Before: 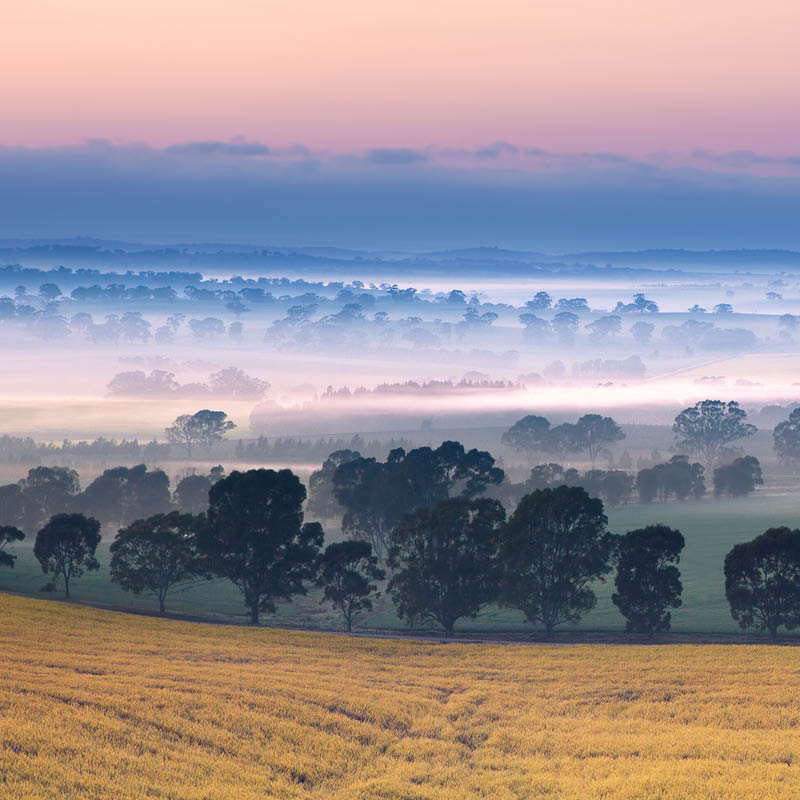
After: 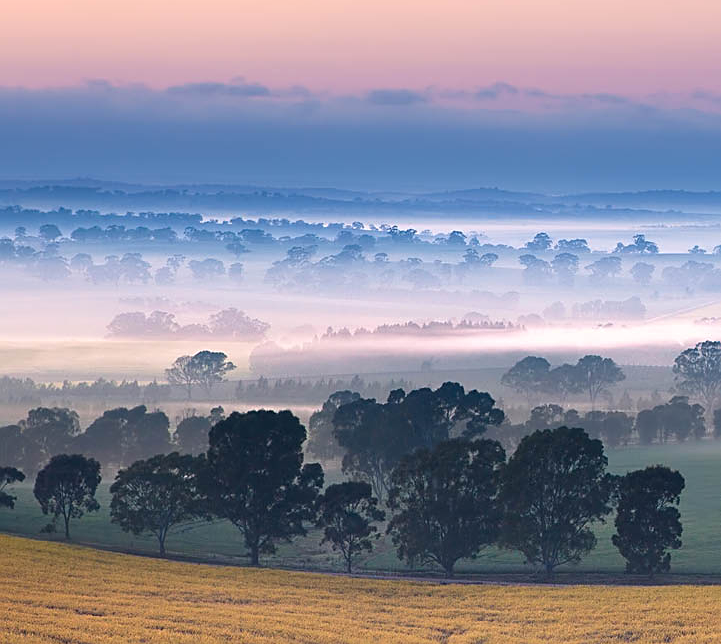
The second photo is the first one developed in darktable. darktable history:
sharpen: on, module defaults
exposure: exposure 0.014 EV, compensate exposure bias true, compensate highlight preservation false
crop: top 7.423%, right 9.87%, bottom 12.045%
